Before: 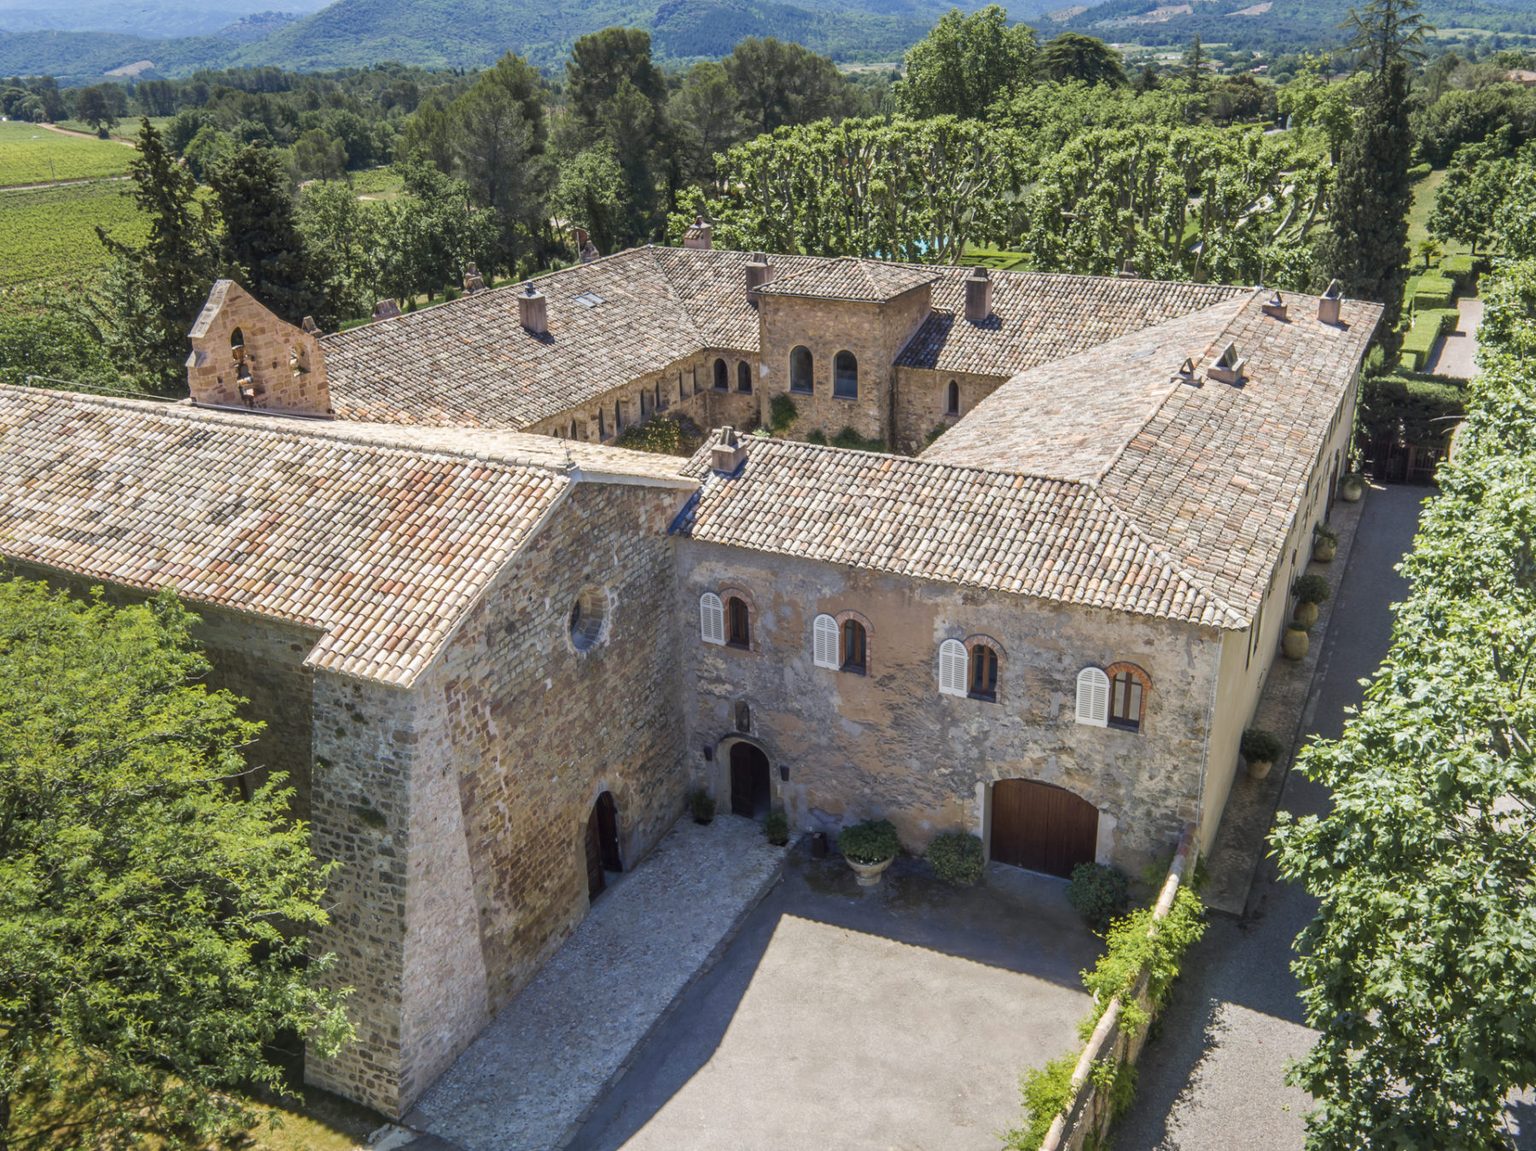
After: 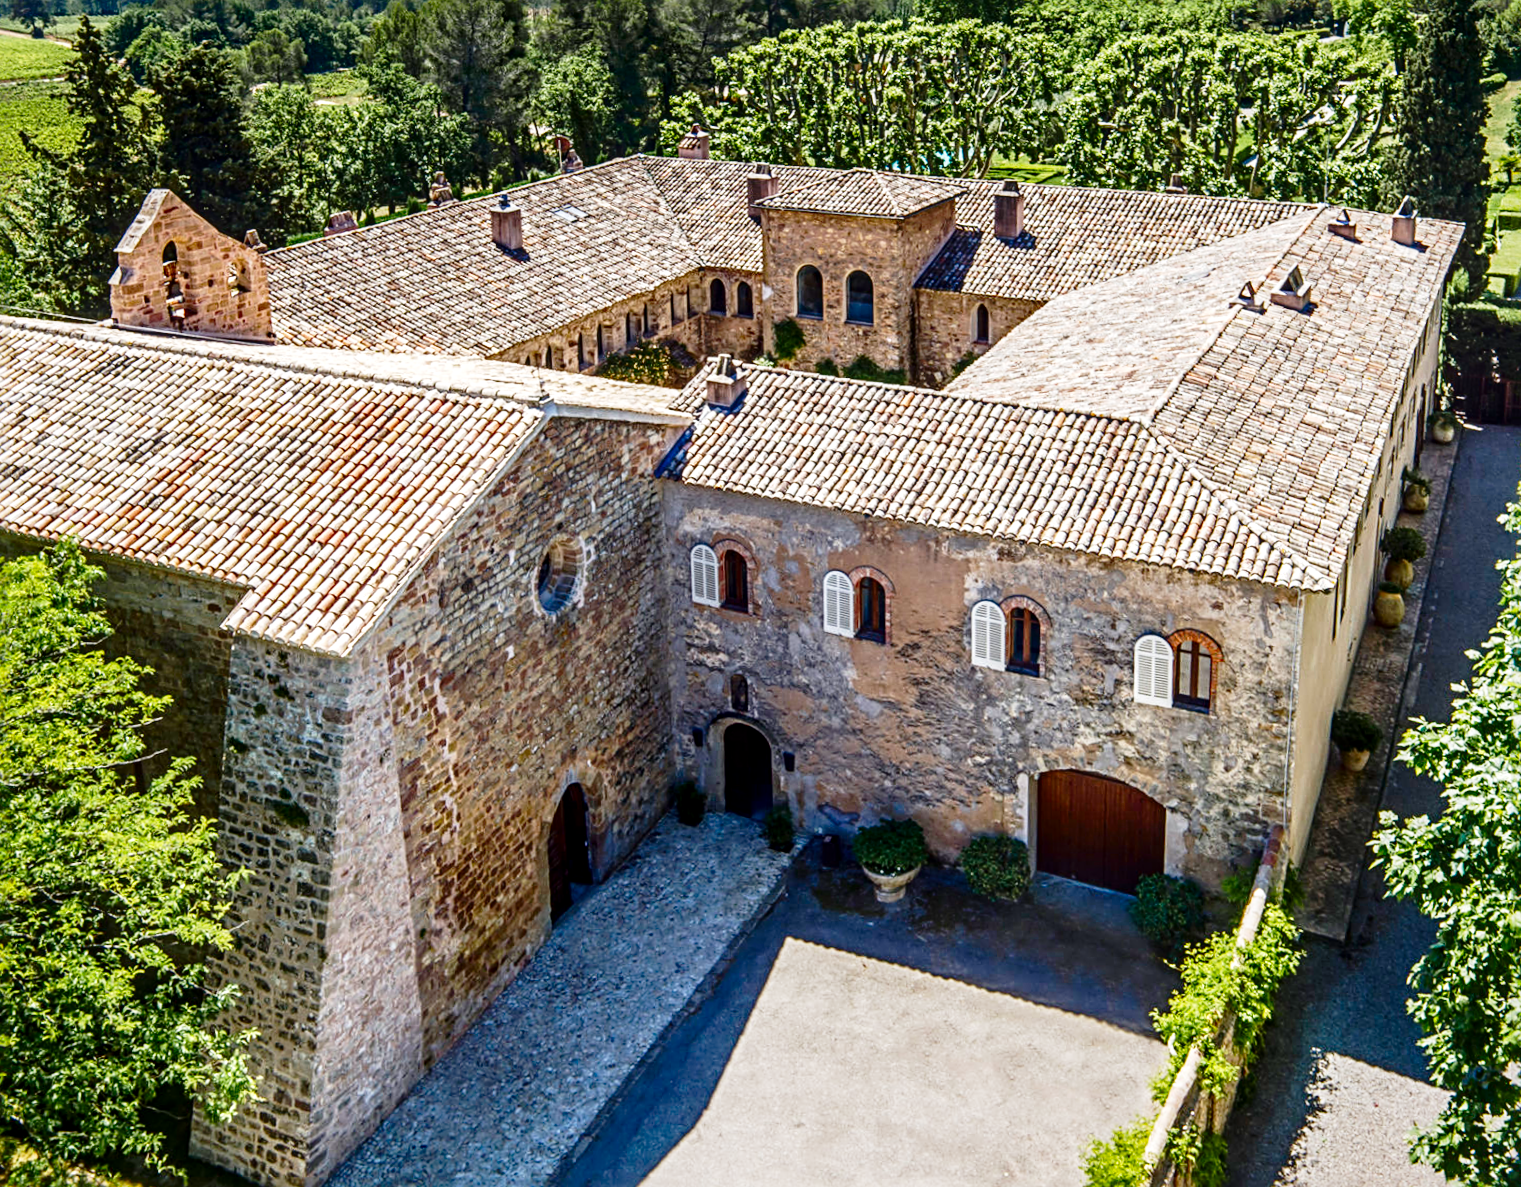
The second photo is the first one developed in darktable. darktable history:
rotate and perspective: rotation -1.68°, lens shift (vertical) -0.146, crop left 0.049, crop right 0.912, crop top 0.032, crop bottom 0.96
contrast brightness saturation: brightness -0.25, saturation 0.2
local contrast: on, module defaults
crop and rotate: angle -1.96°, left 3.097%, top 4.154%, right 1.586%, bottom 0.529%
sharpen: radius 4
base curve: curves: ch0 [(0, 0) (0.028, 0.03) (0.121, 0.232) (0.46, 0.748) (0.859, 0.968) (1, 1)], preserve colors none
